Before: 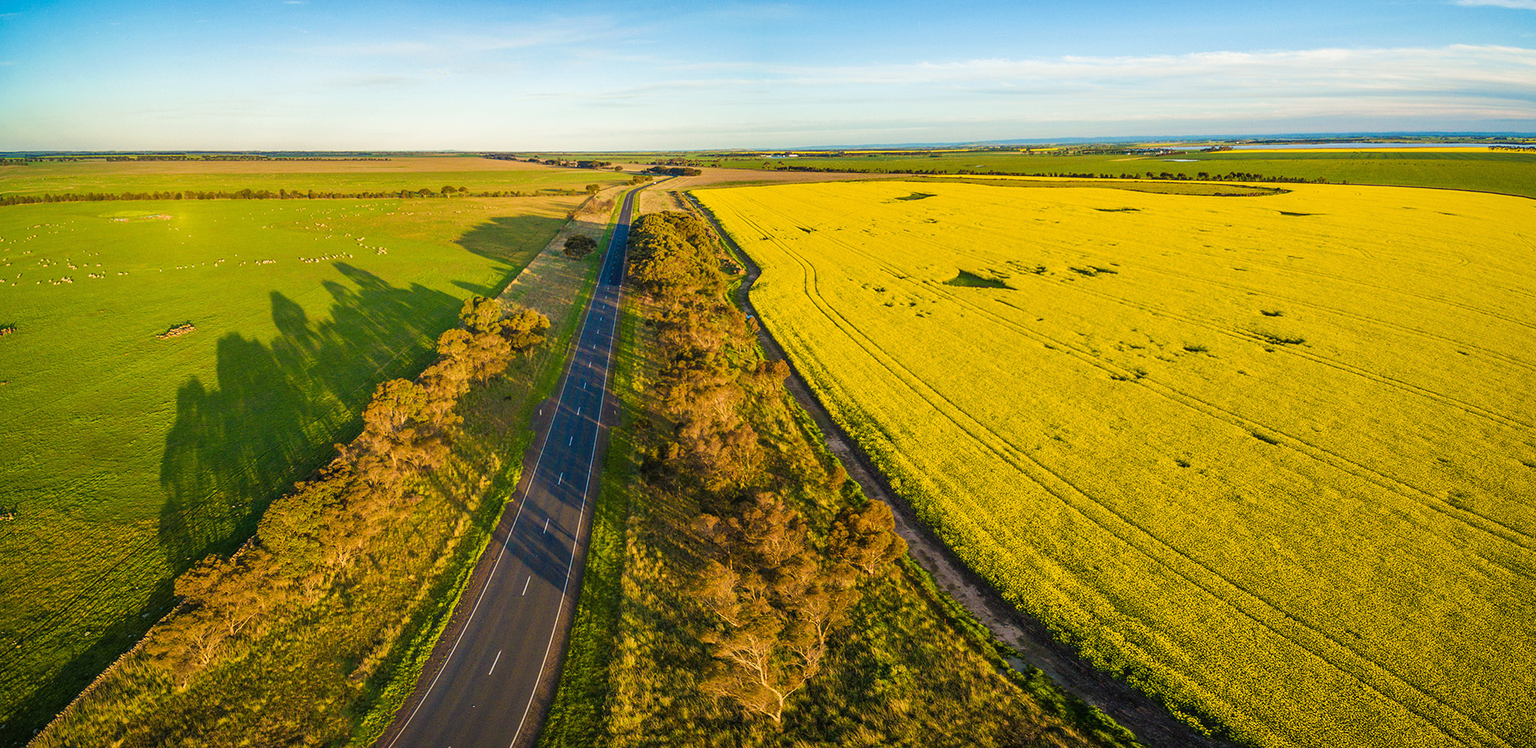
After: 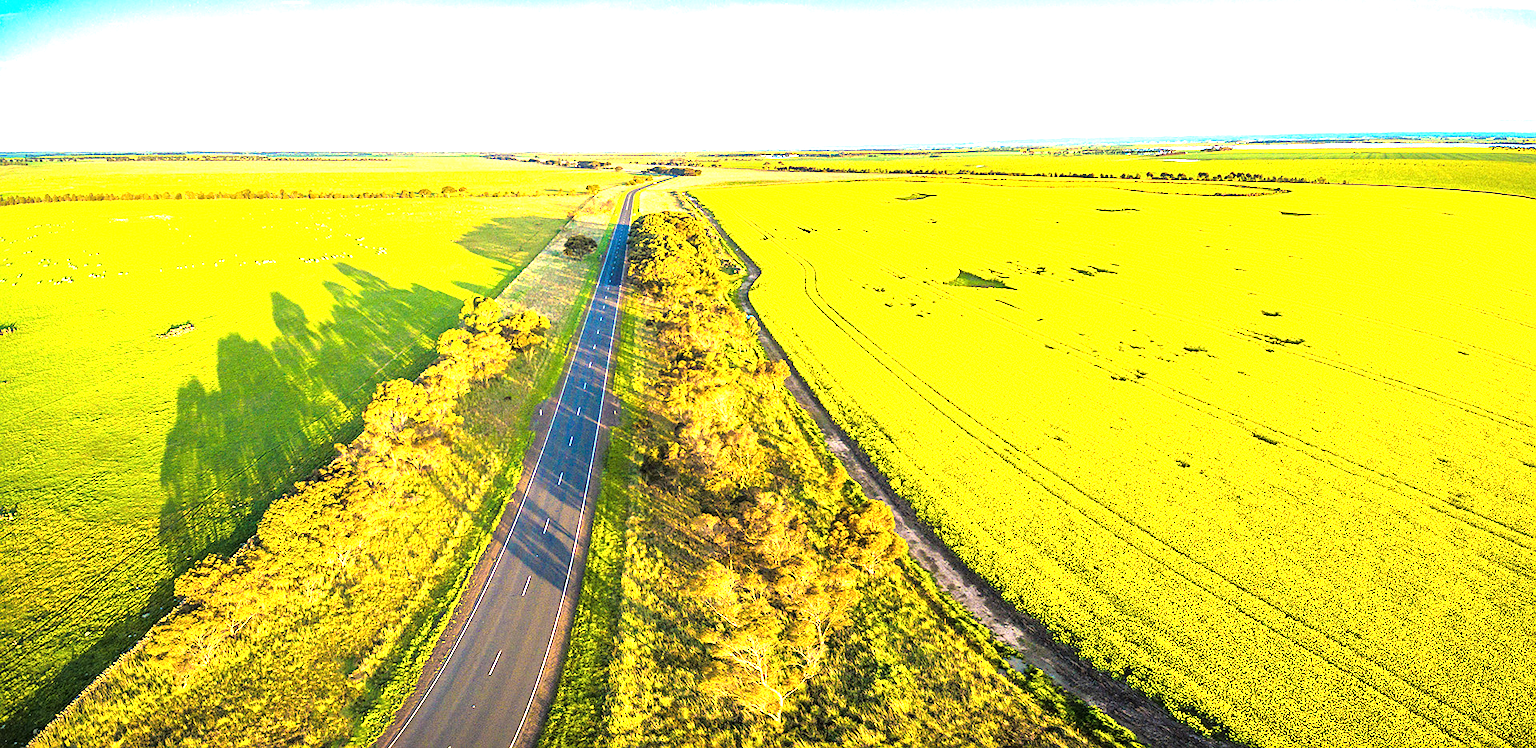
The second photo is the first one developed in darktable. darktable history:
exposure: black level correction 0, exposure 1.442 EV, compensate highlight preservation false
sharpen: amount 0.205
tone equalizer: -8 EV -0.725 EV, -7 EV -0.677 EV, -6 EV -0.604 EV, -5 EV -0.393 EV, -3 EV 0.374 EV, -2 EV 0.6 EV, -1 EV 0.689 EV, +0 EV 0.739 EV
